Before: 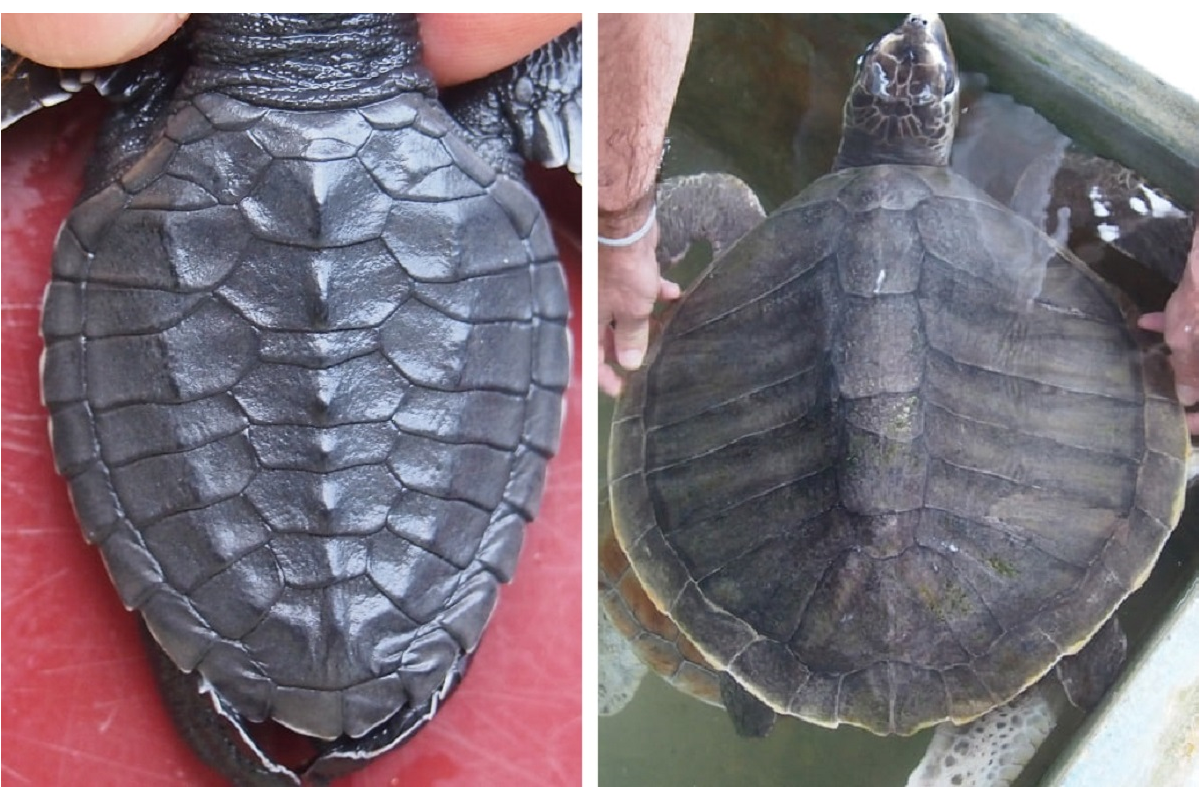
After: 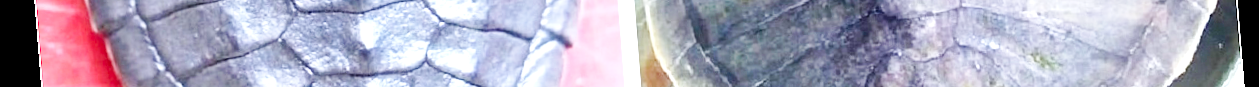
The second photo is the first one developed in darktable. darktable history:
rotate and perspective: rotation -4.2°, shear 0.006, automatic cropping off
exposure: black level correction 0.009, exposure 1.425 EV, compensate highlight preservation false
base curve: curves: ch0 [(0, 0) (0.032, 0.025) (0.121, 0.166) (0.206, 0.329) (0.605, 0.79) (1, 1)], preserve colors none
white balance: red 0.976, blue 1.04
crop and rotate: top 59.084%, bottom 30.916%
